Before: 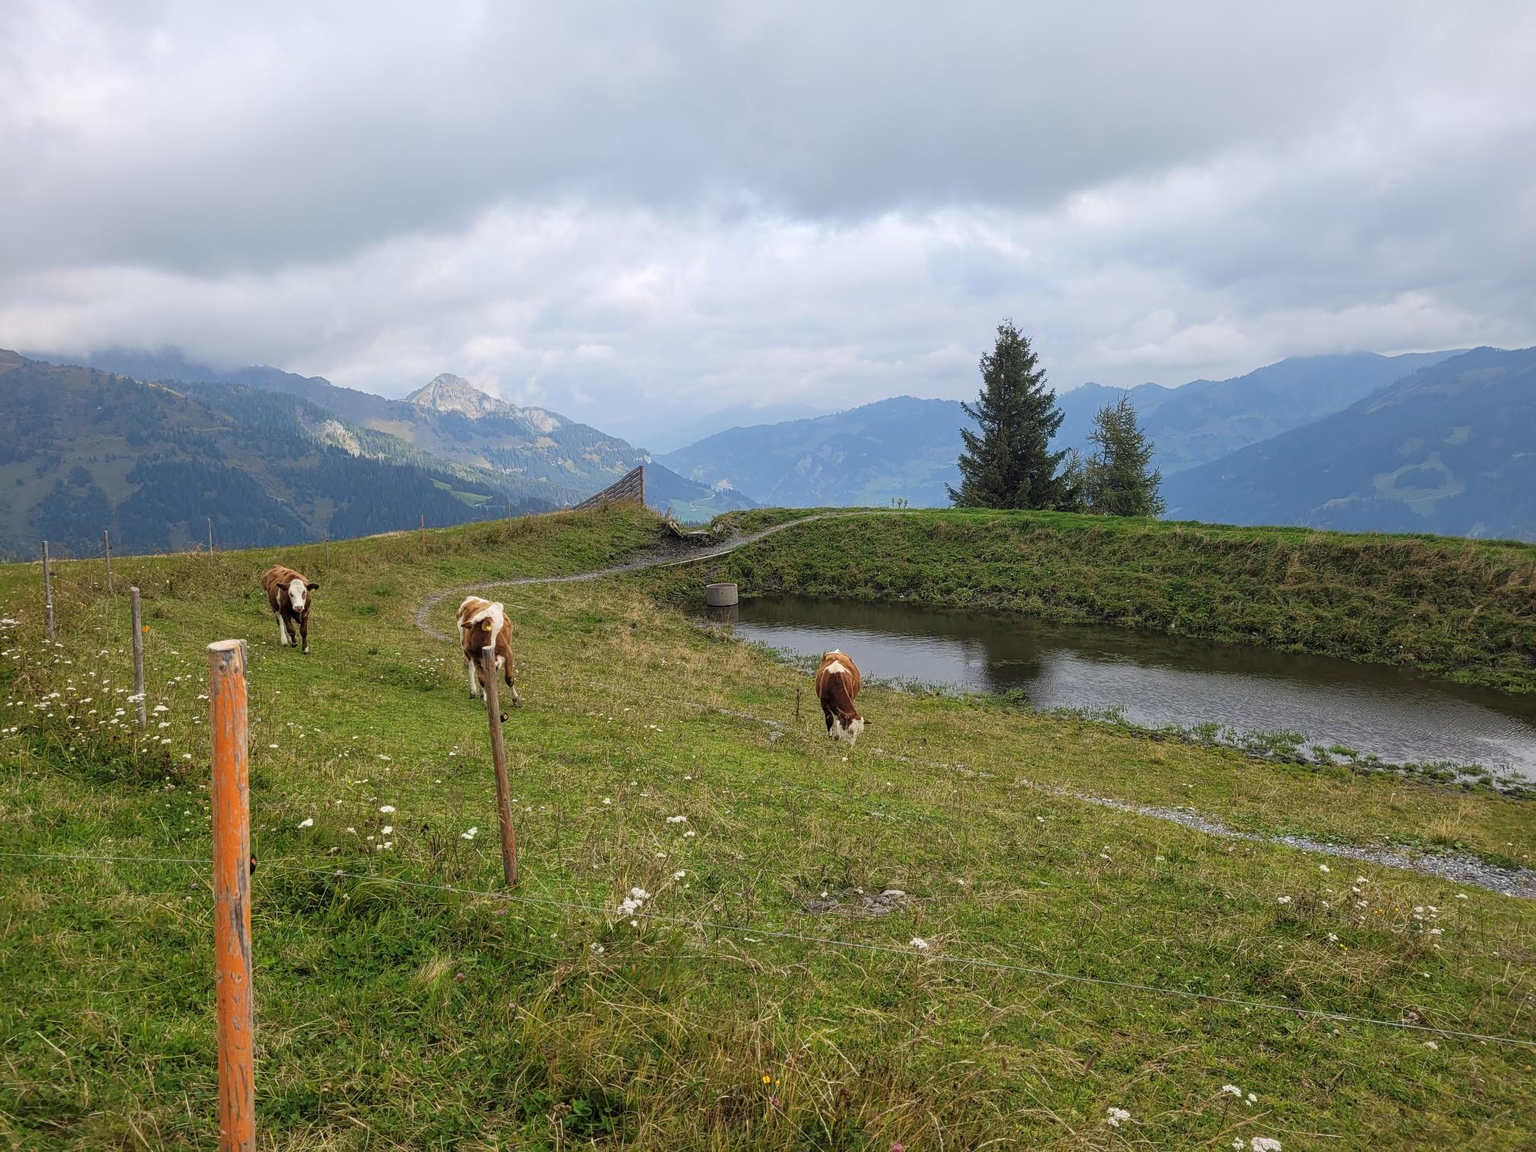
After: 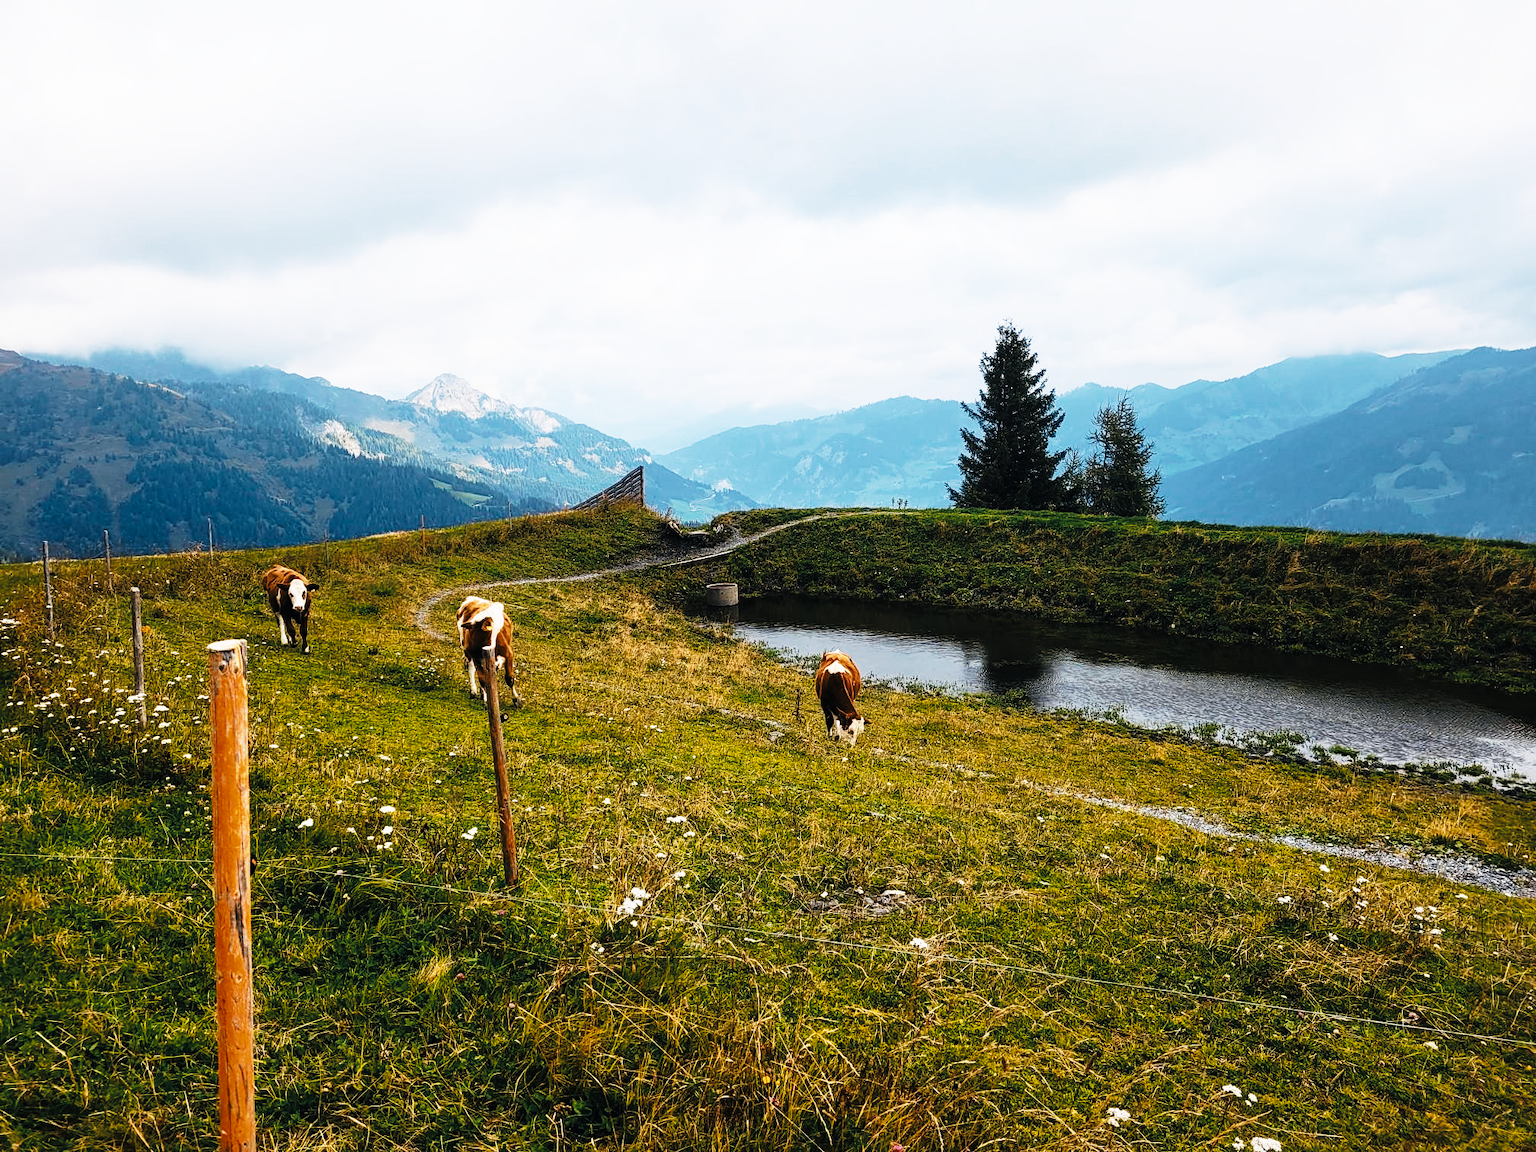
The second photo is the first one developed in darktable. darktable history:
tone curve: curves: ch0 [(0, 0) (0.003, 0.006) (0.011, 0.008) (0.025, 0.011) (0.044, 0.015) (0.069, 0.019) (0.1, 0.023) (0.136, 0.03) (0.177, 0.042) (0.224, 0.065) (0.277, 0.103) (0.335, 0.177) (0.399, 0.294) (0.468, 0.463) (0.543, 0.639) (0.623, 0.805) (0.709, 0.909) (0.801, 0.967) (0.898, 0.989) (1, 1)], preserve colors none
color look up table: target L [92.91, 69.52, 71.09, 56.84, 71.71, 68.15, 56.6, 49.75, 64.57, 53.31, 55.55, 35.17, 24.23, 200, 68.07, 63.72, 64.51, 44.67, 47.43, 48.15, 46.38, 40.87, 32.62, 8.04, 84.4, 68.81, 55.79, 43.69, 56.13, 49.25, 50.25, 47.24, 41.19, 39.26, 37.86, 42.81, 41.49, 28.88, 28.57, 24.06, 36.2, 15.71, 6.896, 56.79, 73.71, 70.96, 58.88, 53.24, 46.46], target a [-3.757, 1.88, -20.08, -15.39, 0.121, -19.81, -16.64, -18.8, 1.493, -14.99, -10.26, -15.93, -11.24, 0, 6.145, 5.407, 9.795, 32.03, 25.32, 13.13, 23.75, 10.5, 19.91, 2.705, 6.822, 15.71, 25.62, 32.79, 16.9, 30.09, -1.944, -0.04, -2.747, 28.59, 29.14, -2.001, -0.019, -2.575, 21.8, 19.85, 0.829, 34.02, -1.248, -14.42, -15.21, -9.022, -10.08, -10.87, -9.5], target b [16.75, 39.22, -16.38, -11.94, 34.82, 11.19, 28.62, 9.134, 36.66, -6.583, 22.11, 8.211, 9.1, 0, 30.3, 36.54, 19.09, -2.284, 27.37, 27.29, 5.627, 24.69, 35.85, 6.451, -2.859, -3.763, -20.23, -16.59, -14.96, -14.63, -25.01, -1.206, -15.05, -12.49, -21.97, -17.58, -19.17, -3.072, 2.429, -24.69, -17.48, -35.53, -19.04, -14.71, -15.01, -18.14, -10.55, -14.52, -7.992], num patches 49
